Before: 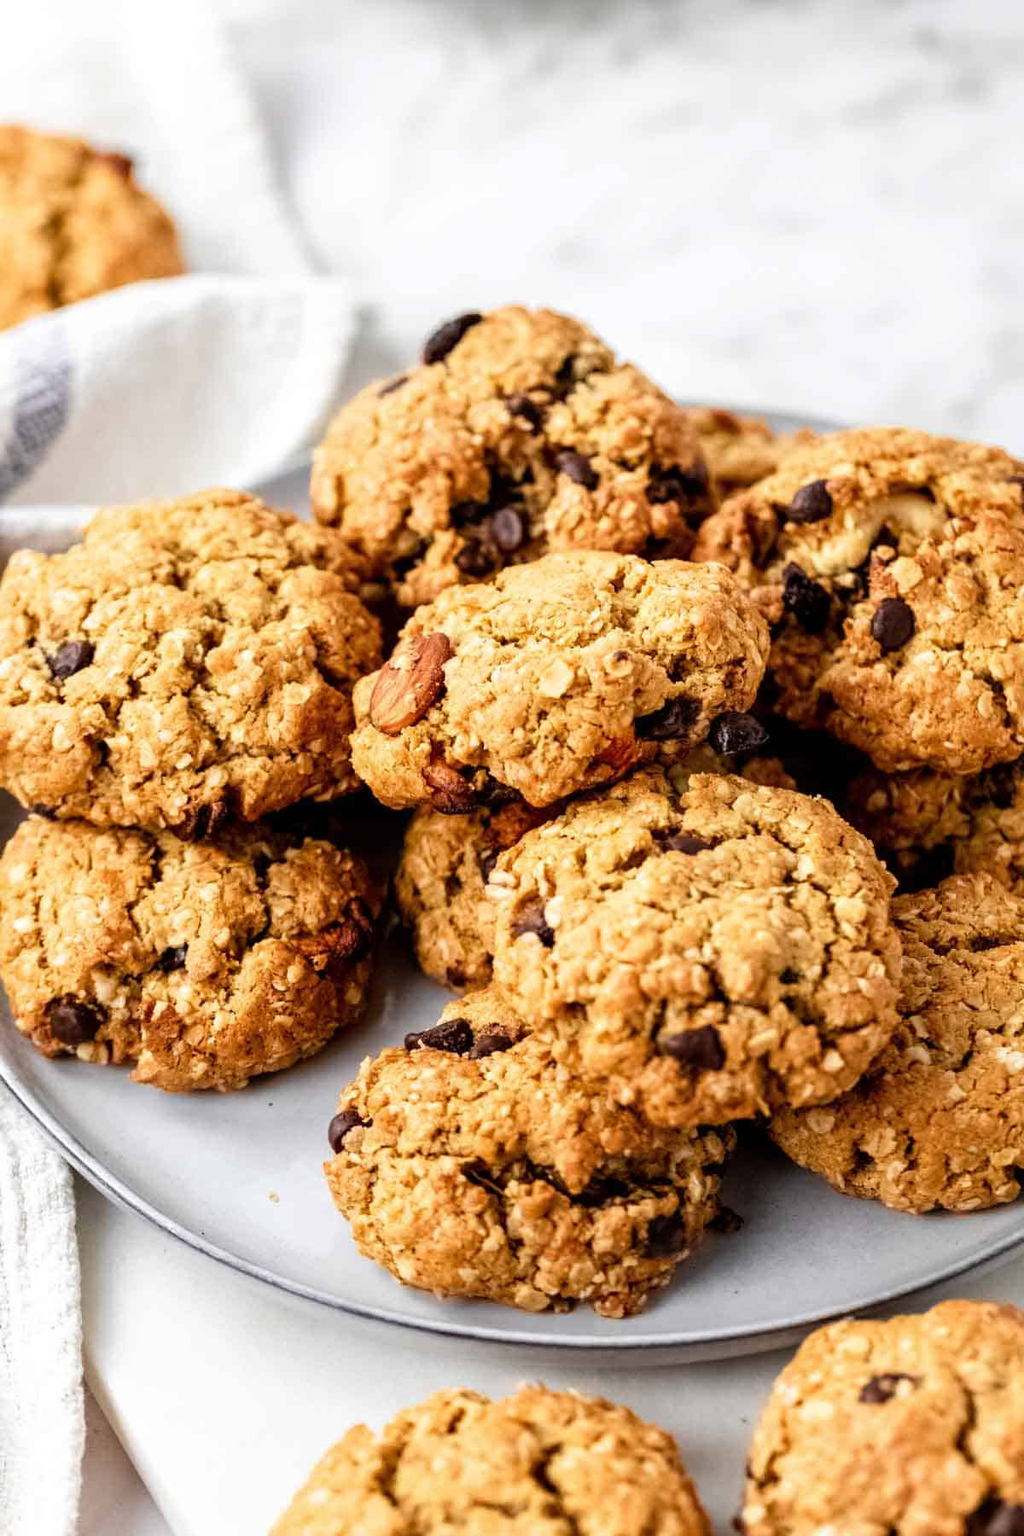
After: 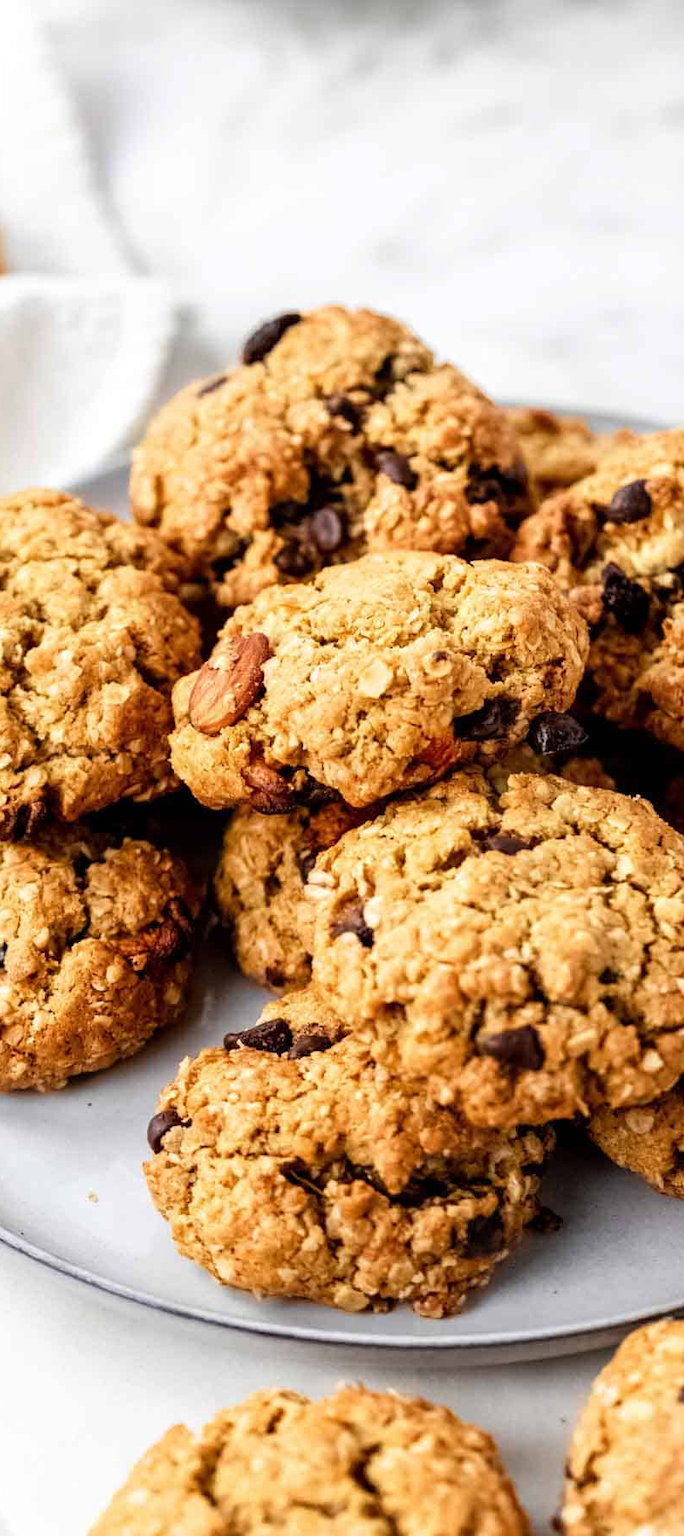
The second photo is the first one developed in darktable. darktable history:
crop and rotate: left 17.732%, right 15.423%
rgb levels: preserve colors max RGB
